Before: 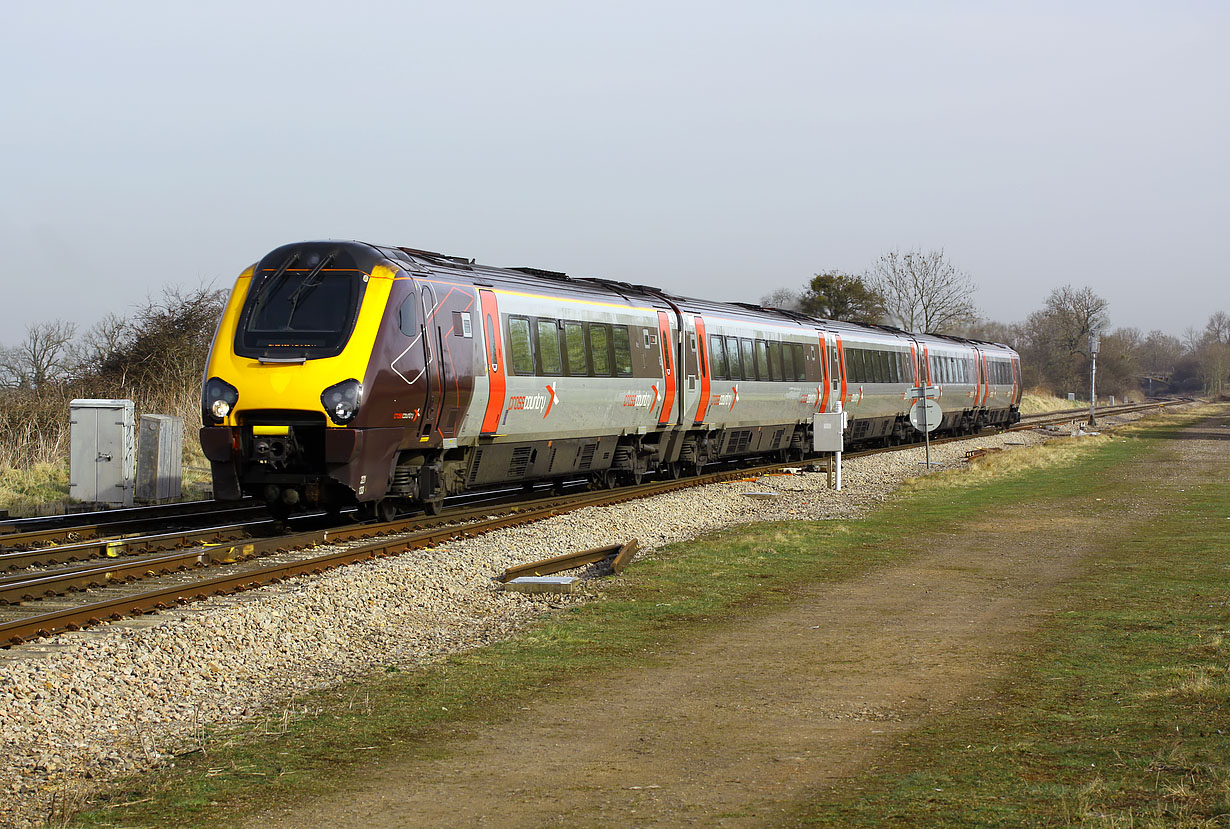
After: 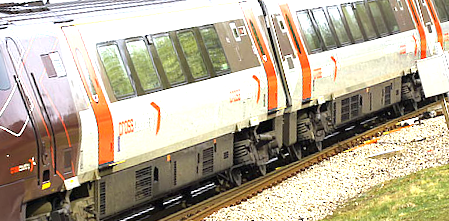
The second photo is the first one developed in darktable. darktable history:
rotate and perspective: rotation -14.8°, crop left 0.1, crop right 0.903, crop top 0.25, crop bottom 0.748
crop: left 30%, top 30%, right 30%, bottom 30%
exposure: black level correction 0, exposure 1.45 EV, compensate exposure bias true, compensate highlight preservation false
